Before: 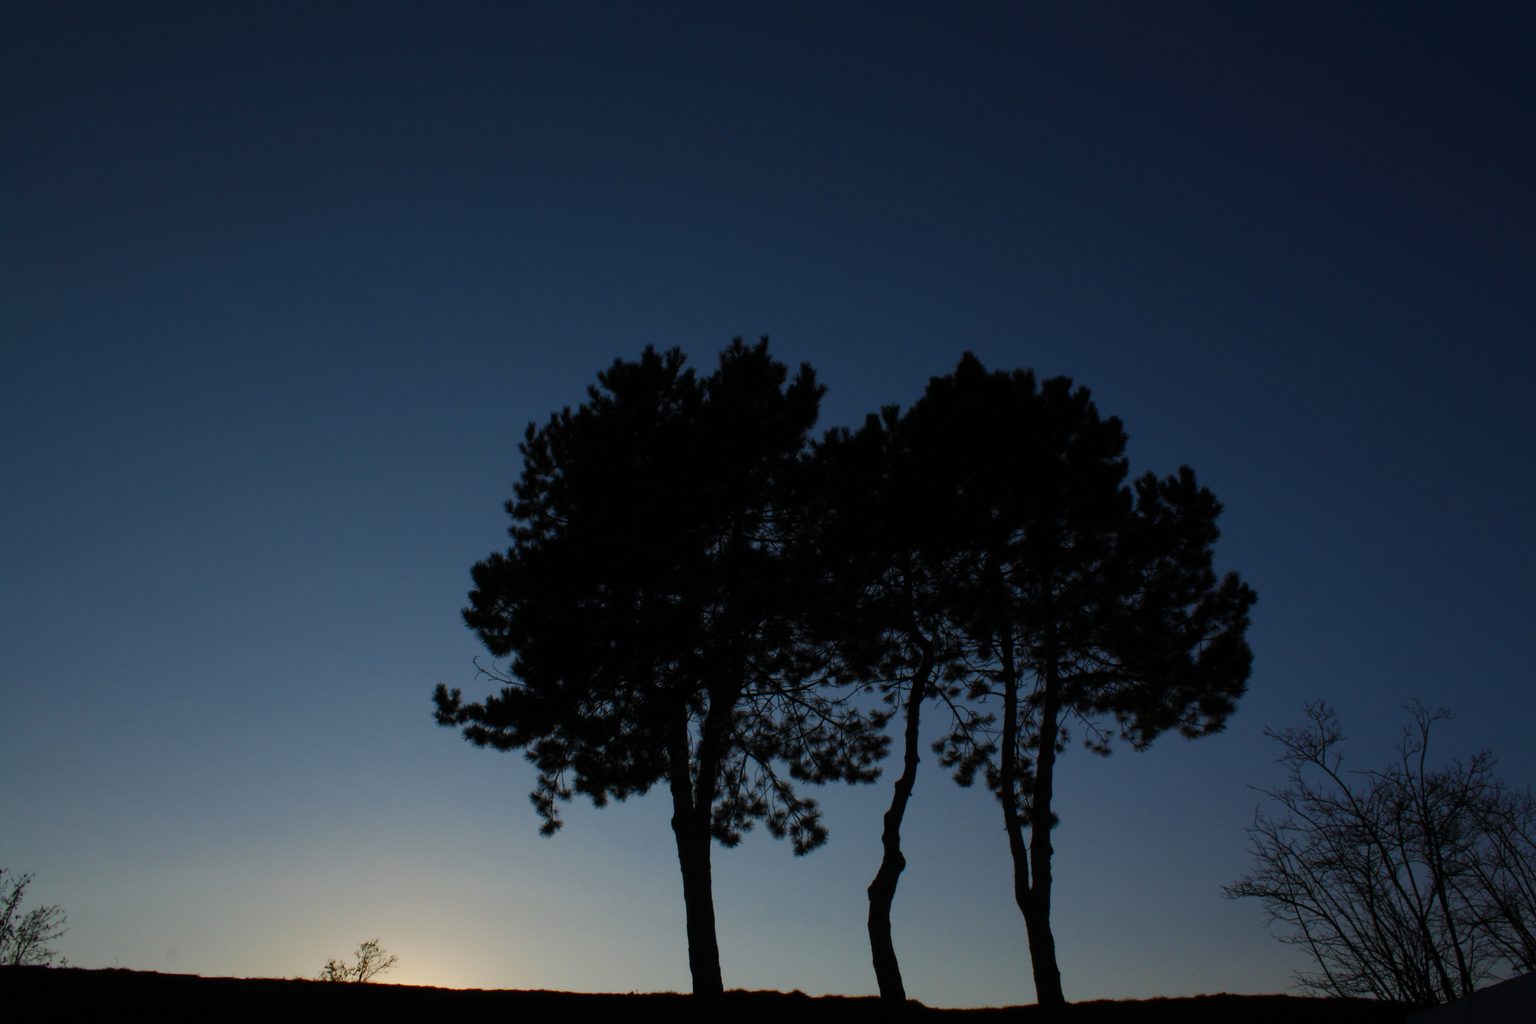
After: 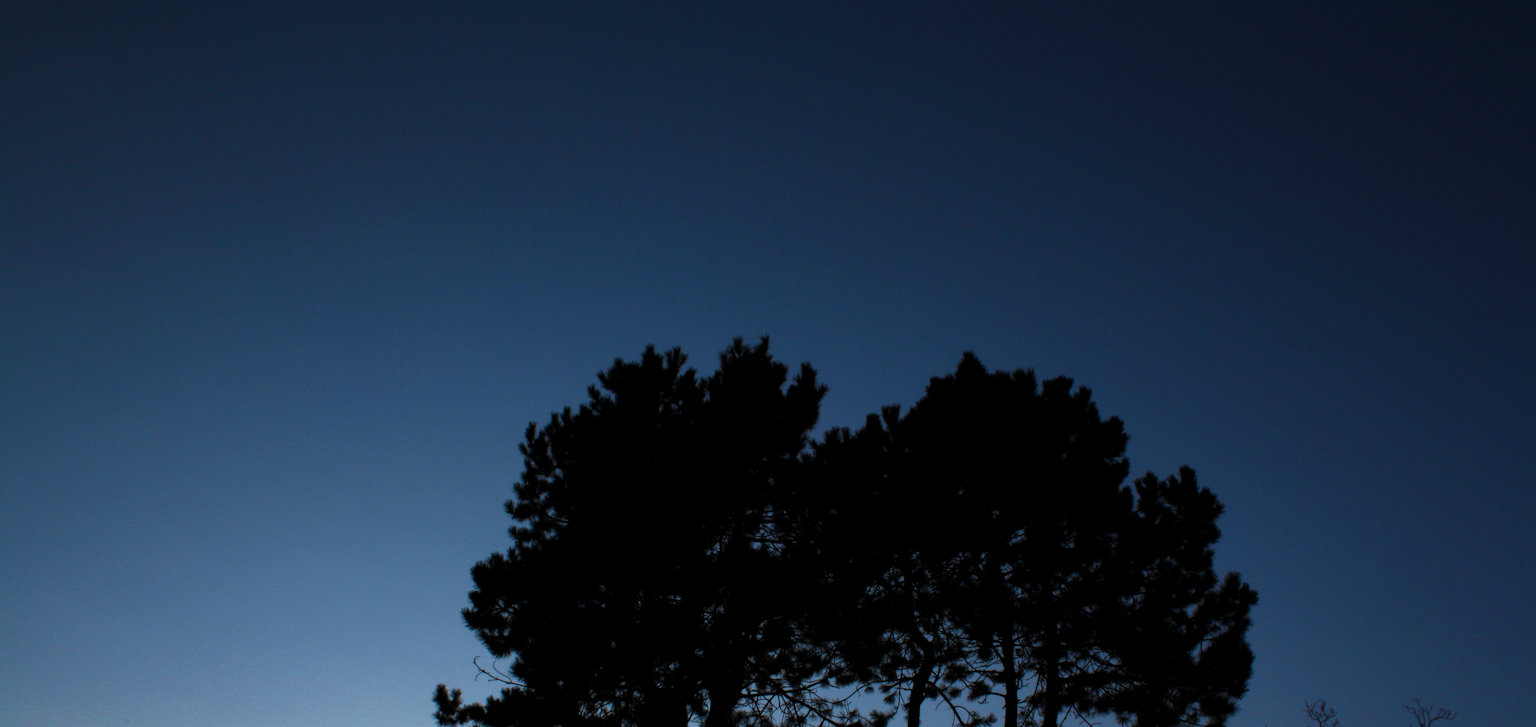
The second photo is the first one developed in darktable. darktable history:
levels: levels [0.012, 0.367, 0.697]
crop: right 0.001%, bottom 28.923%
